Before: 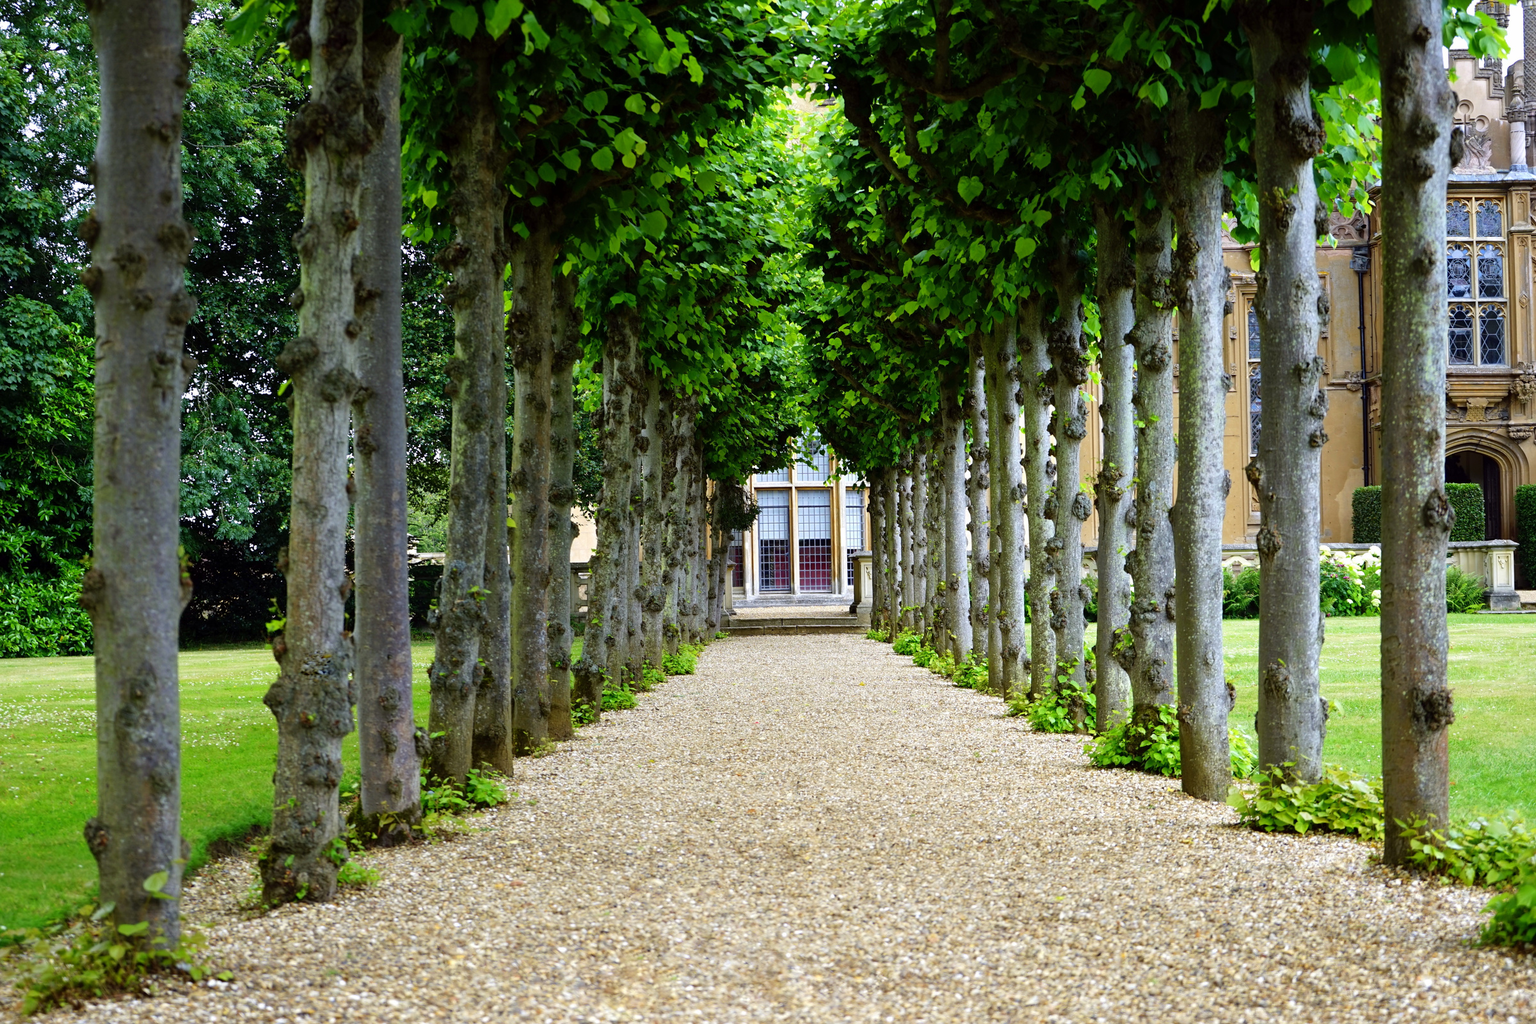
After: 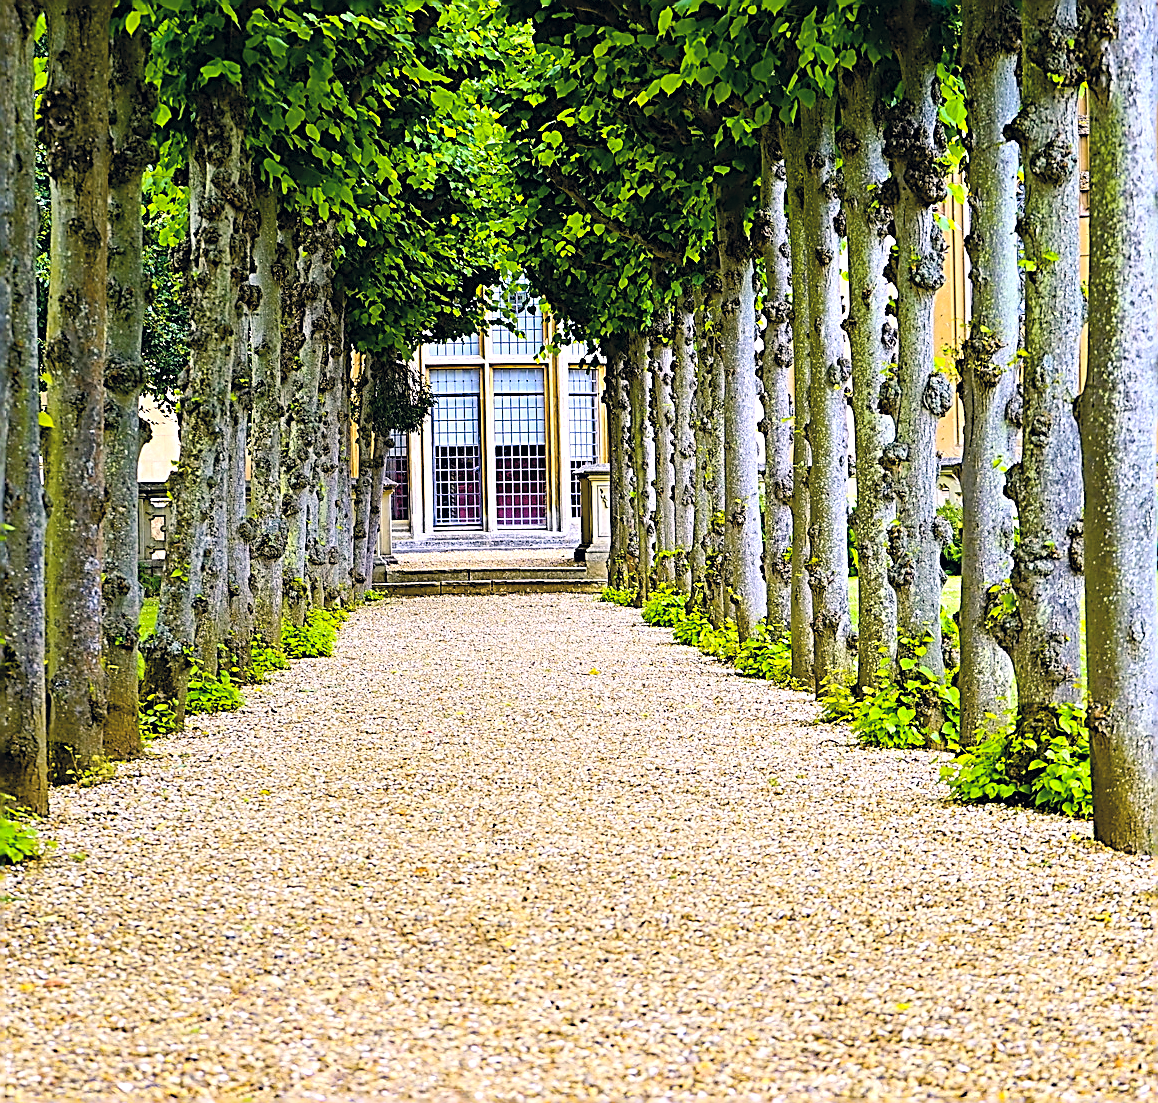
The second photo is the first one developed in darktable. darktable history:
exposure: exposure 0.127 EV, compensate highlight preservation false
crop: left 31.399%, top 24.82%, right 20.315%, bottom 6.242%
contrast brightness saturation: contrast 0.145, brightness 0.213
color balance rgb: power › chroma 0.324%, power › hue 25.25°, highlights gain › chroma 1.637%, highlights gain › hue 56.41°, linear chroma grading › global chroma 15.609%, perceptual saturation grading › global saturation 36.855%, perceptual saturation grading › shadows 36.016%, perceptual brilliance grading › global brilliance 2.877%, global vibrance 20%
color correction: highlights a* 2.86, highlights b* 5.01, shadows a* -2.74, shadows b* -4.91, saturation 0.805
color calibration: illuminant as shot in camera, x 0.358, y 0.373, temperature 4628.91 K
haze removal: adaptive false
sharpen: amount 1.875
